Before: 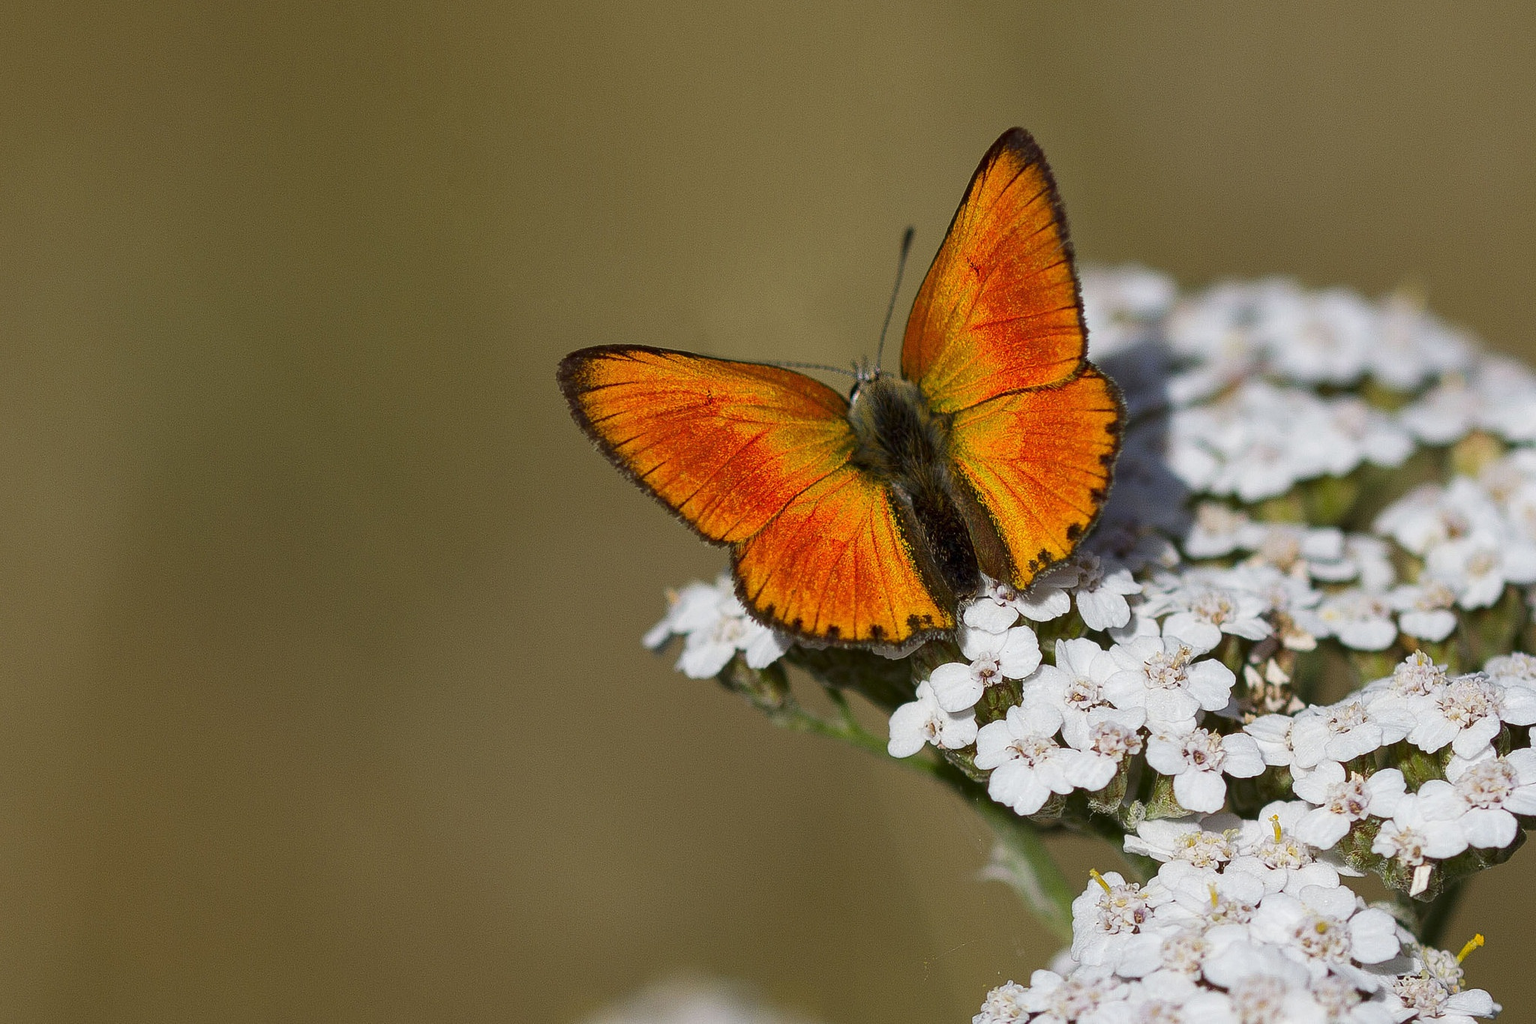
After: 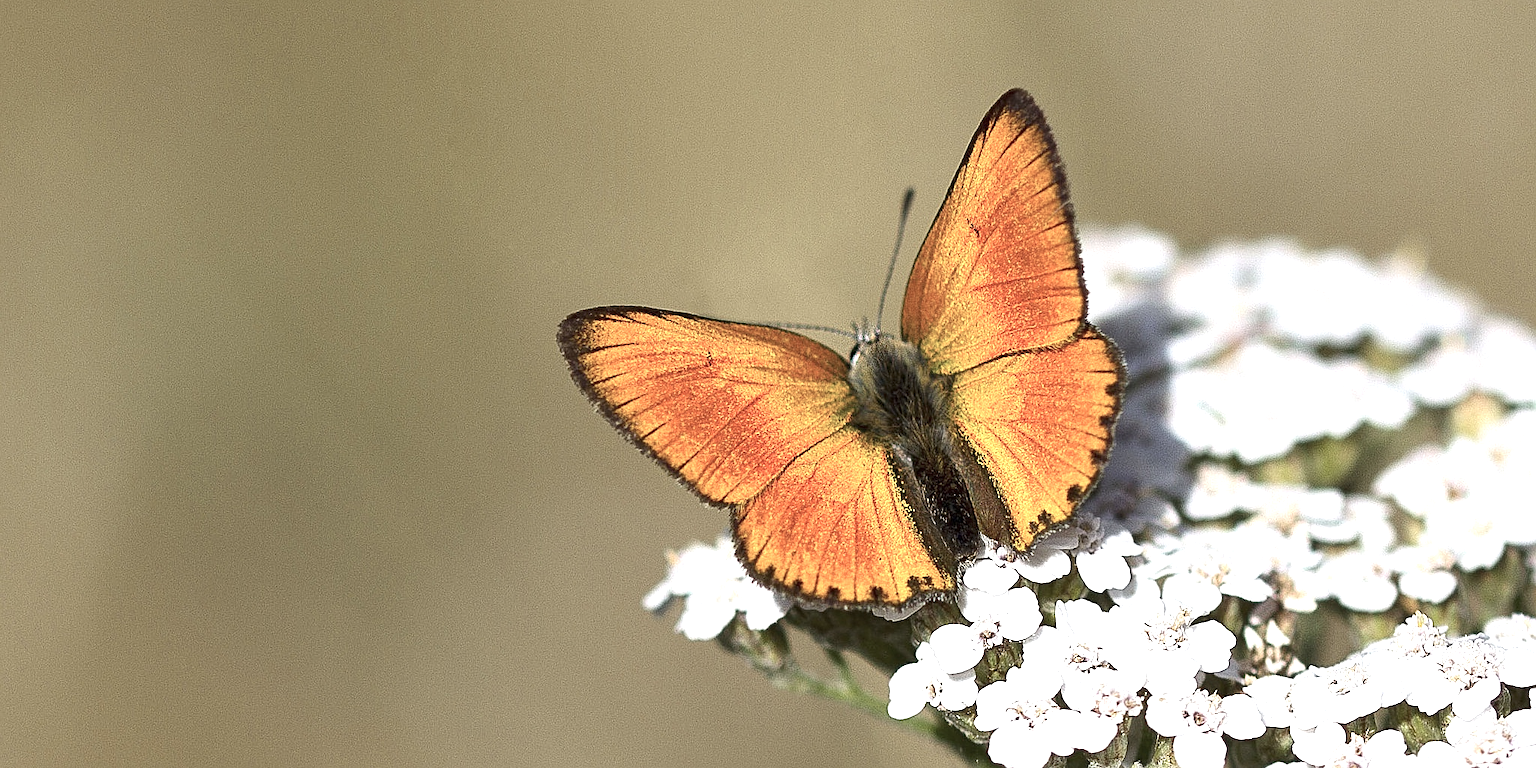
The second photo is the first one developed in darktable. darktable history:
contrast brightness saturation: contrast 0.1, saturation -0.36
crop: top 3.857%, bottom 21.132%
sharpen: on, module defaults
exposure: black level correction 0, exposure 1.2 EV, compensate exposure bias true, compensate highlight preservation false
